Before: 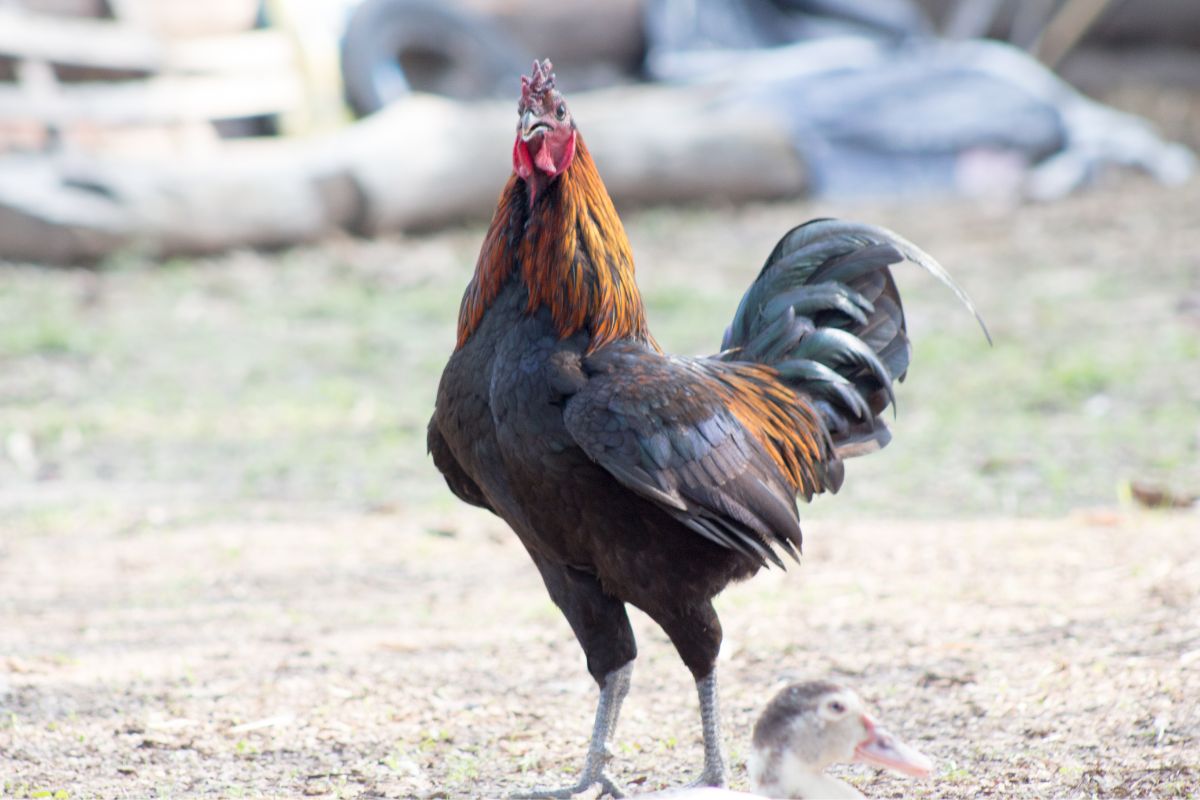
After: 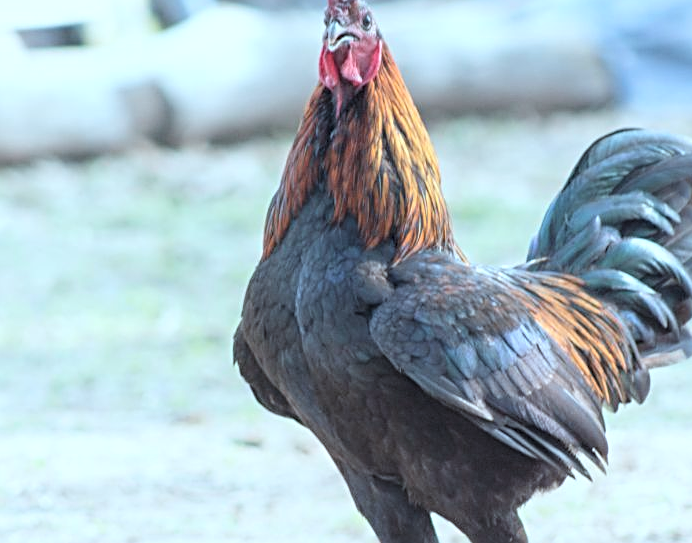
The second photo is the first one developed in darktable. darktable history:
crop: left 16.244%, top 11.279%, right 26.051%, bottom 20.763%
local contrast: on, module defaults
exposure: black level correction -0.005, exposure 0.049 EV, compensate highlight preservation false
color correction: highlights a* -12.49, highlights b* -17.45, saturation 0.697
contrast brightness saturation: contrast 0.068, brightness 0.173, saturation 0.396
sharpen: radius 2.724
